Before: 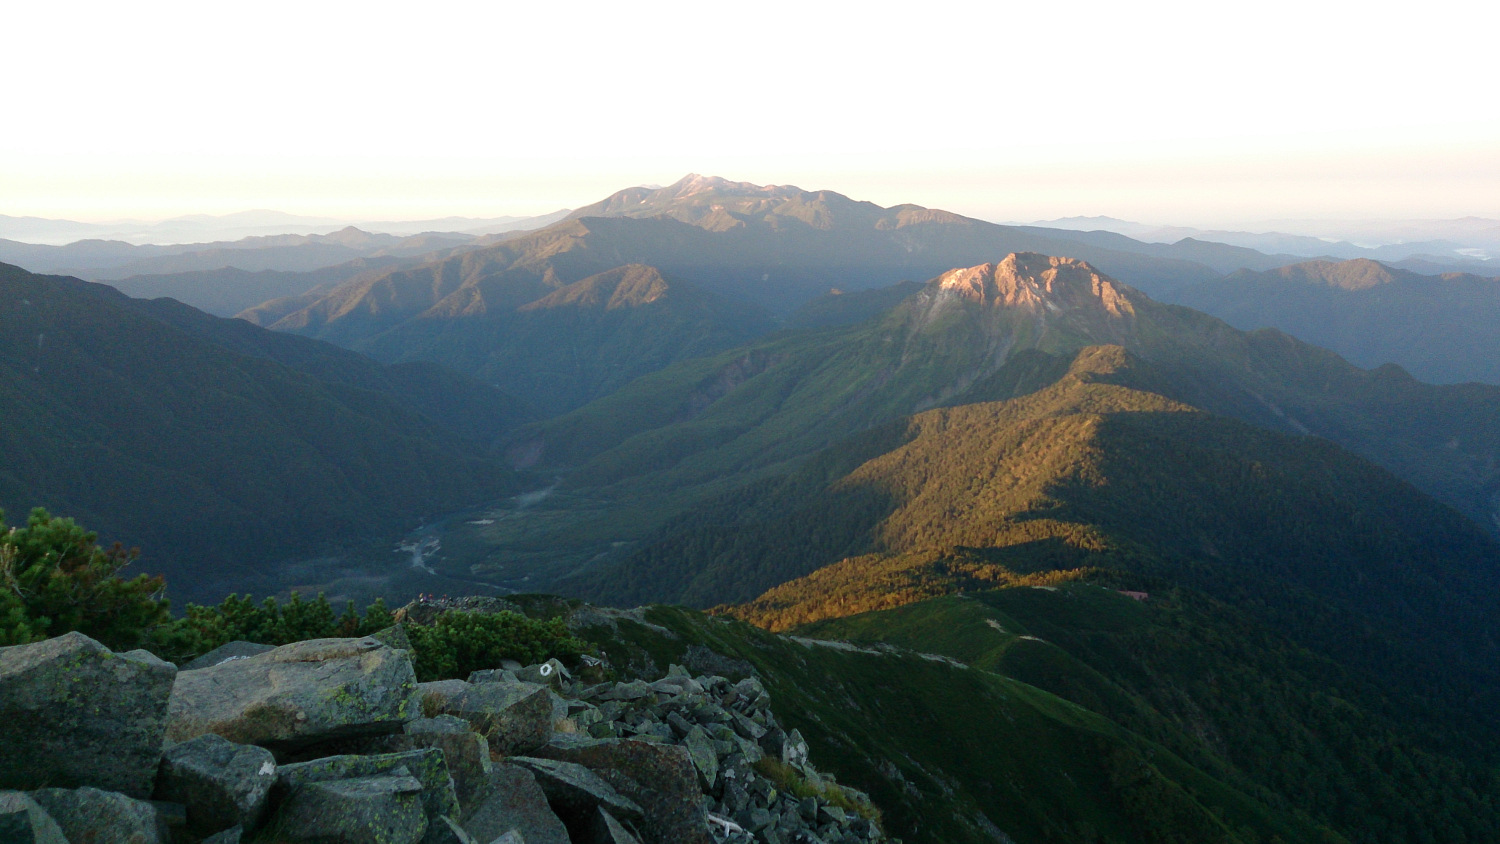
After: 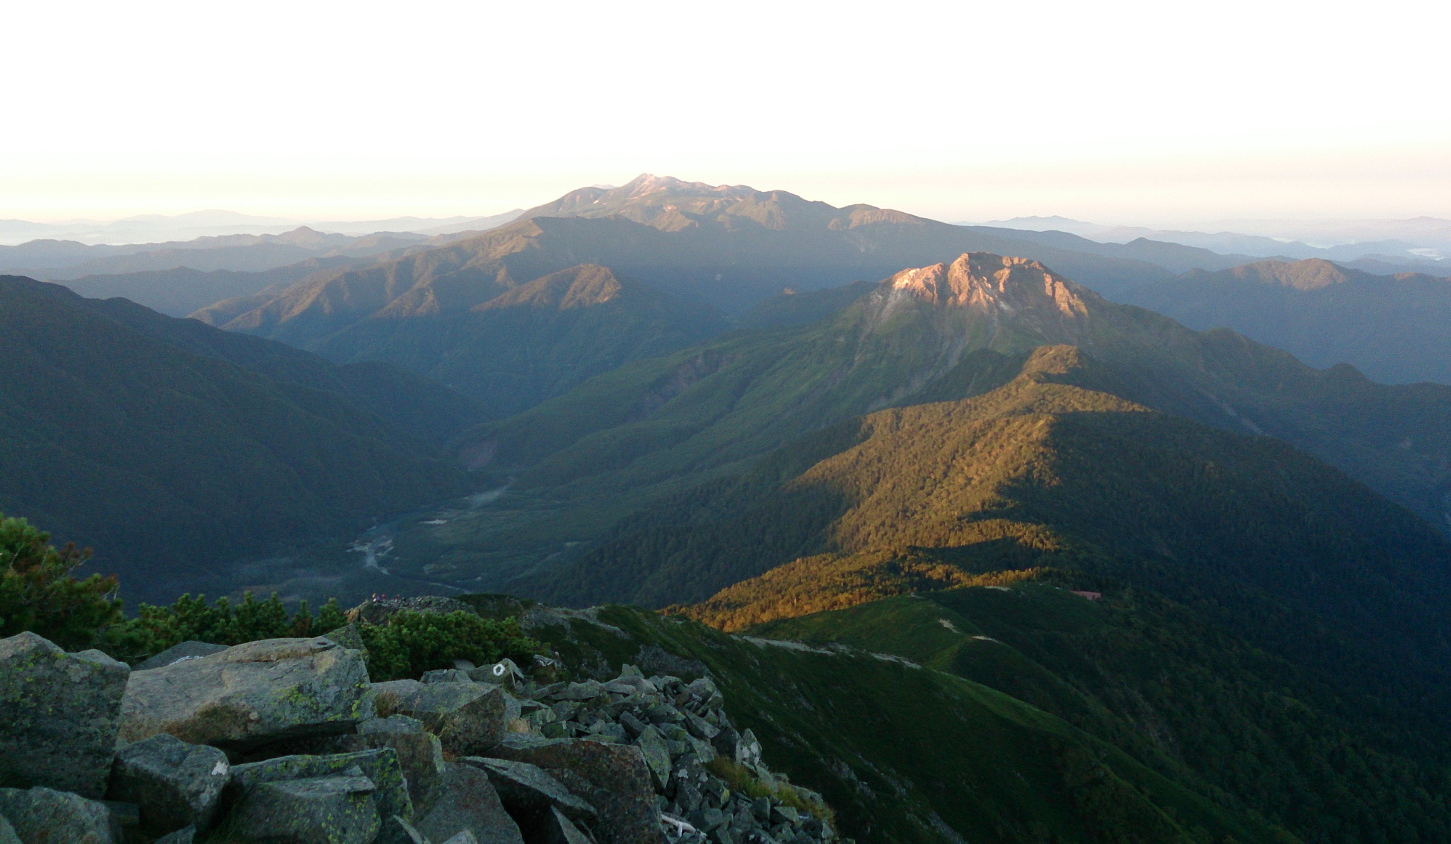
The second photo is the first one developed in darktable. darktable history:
rotate and perspective: crop left 0, crop top 0
crop and rotate: left 3.238%
